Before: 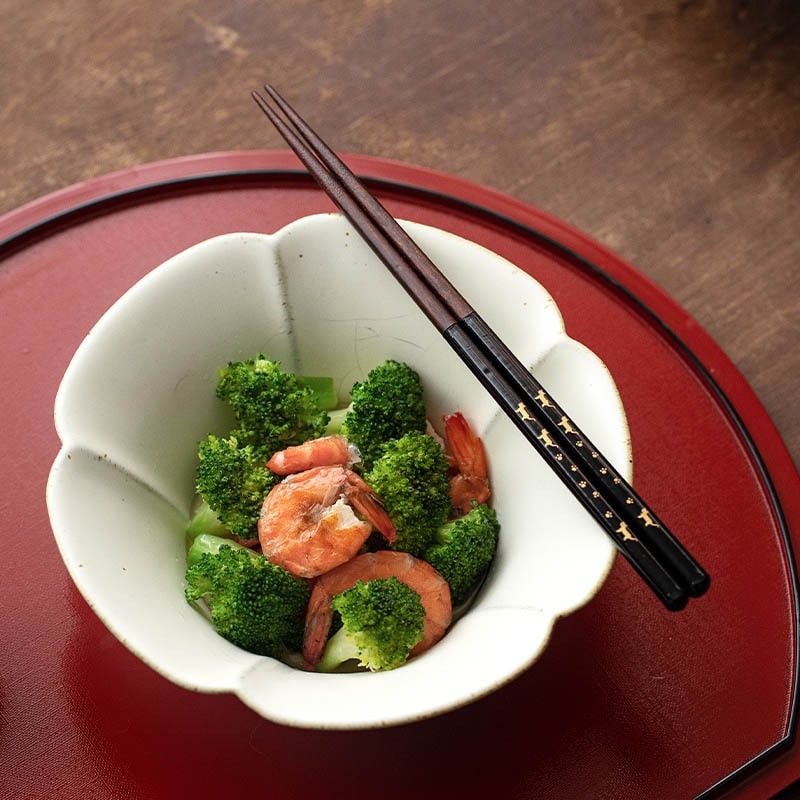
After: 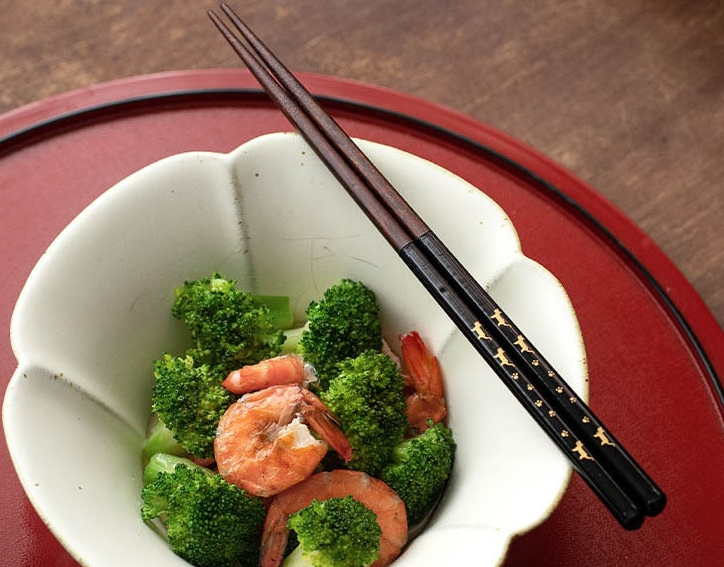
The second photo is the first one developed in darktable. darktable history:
crop: left 5.583%, top 10.221%, right 3.821%, bottom 18.888%
